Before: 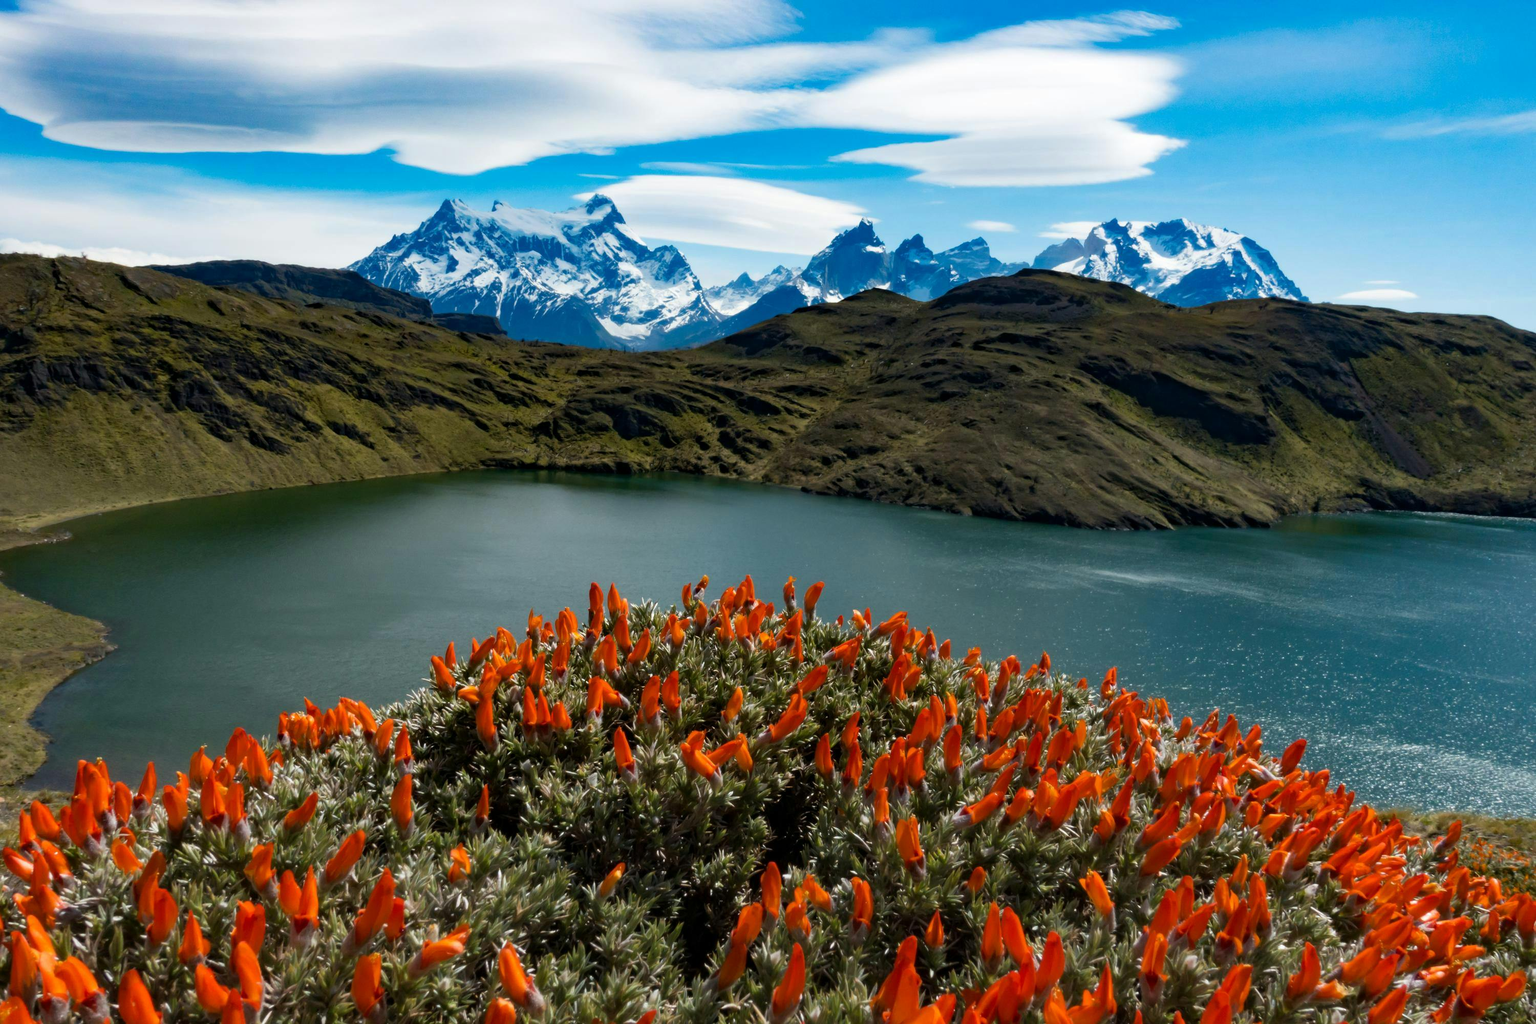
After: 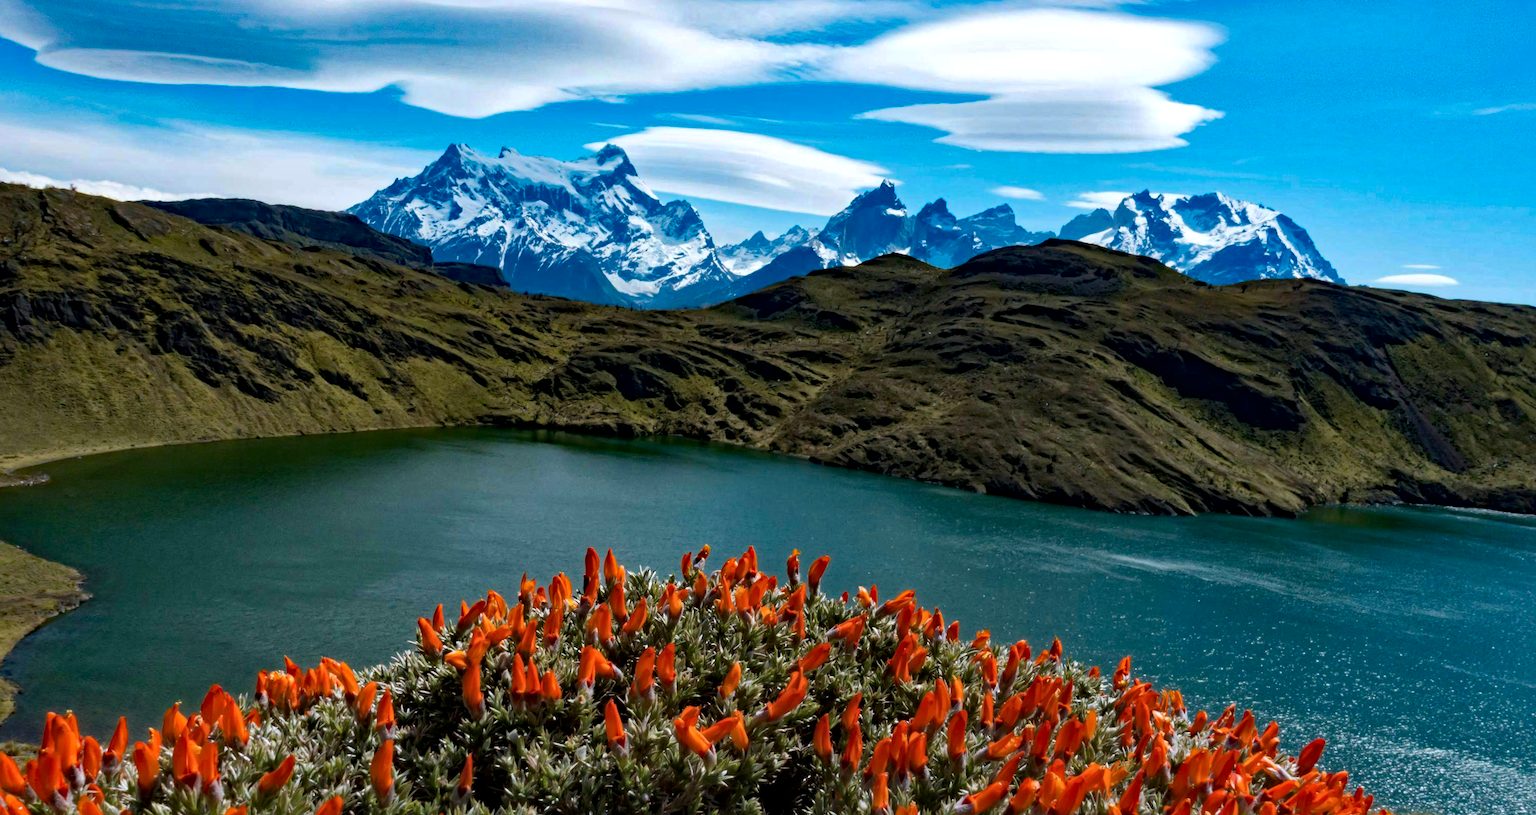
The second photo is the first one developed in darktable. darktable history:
color correction: highlights a* -0.772, highlights b* -8.92
rotate and perspective: rotation 2.17°, automatic cropping off
haze removal: strength 0.53, distance 0.925, compatibility mode true, adaptive false
white balance: red 1, blue 1
local contrast: mode bilateral grid, contrast 20, coarseness 50, detail 132%, midtone range 0.2
crop: left 2.737%, top 7.287%, right 3.421%, bottom 20.179%
rgb levels: preserve colors max RGB
